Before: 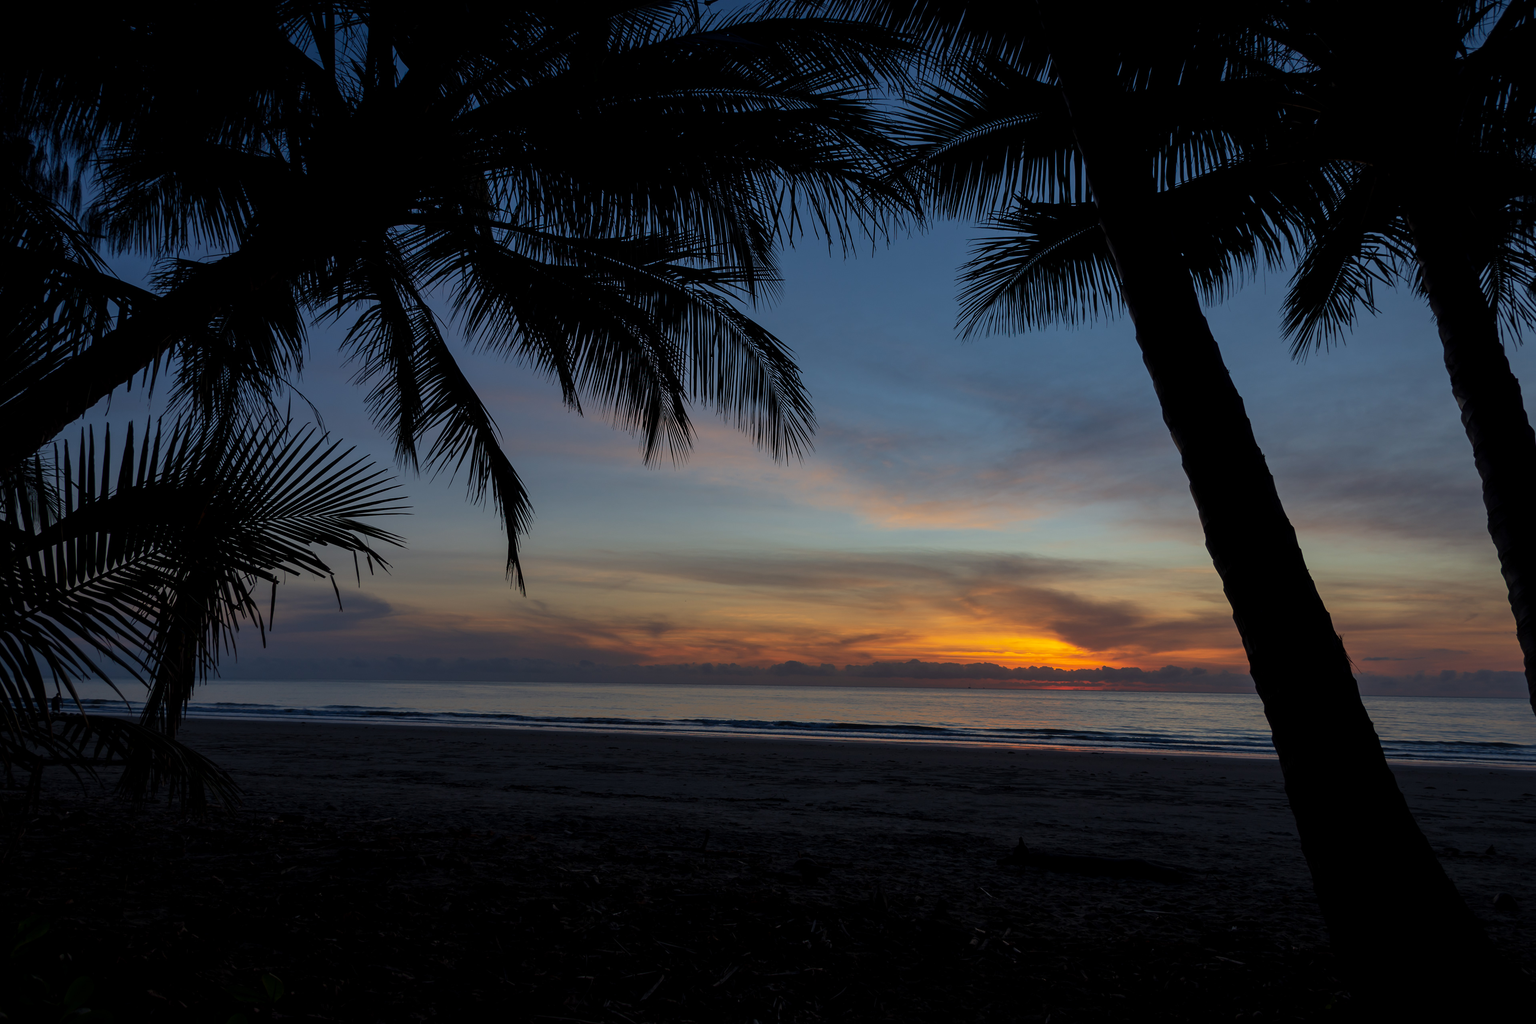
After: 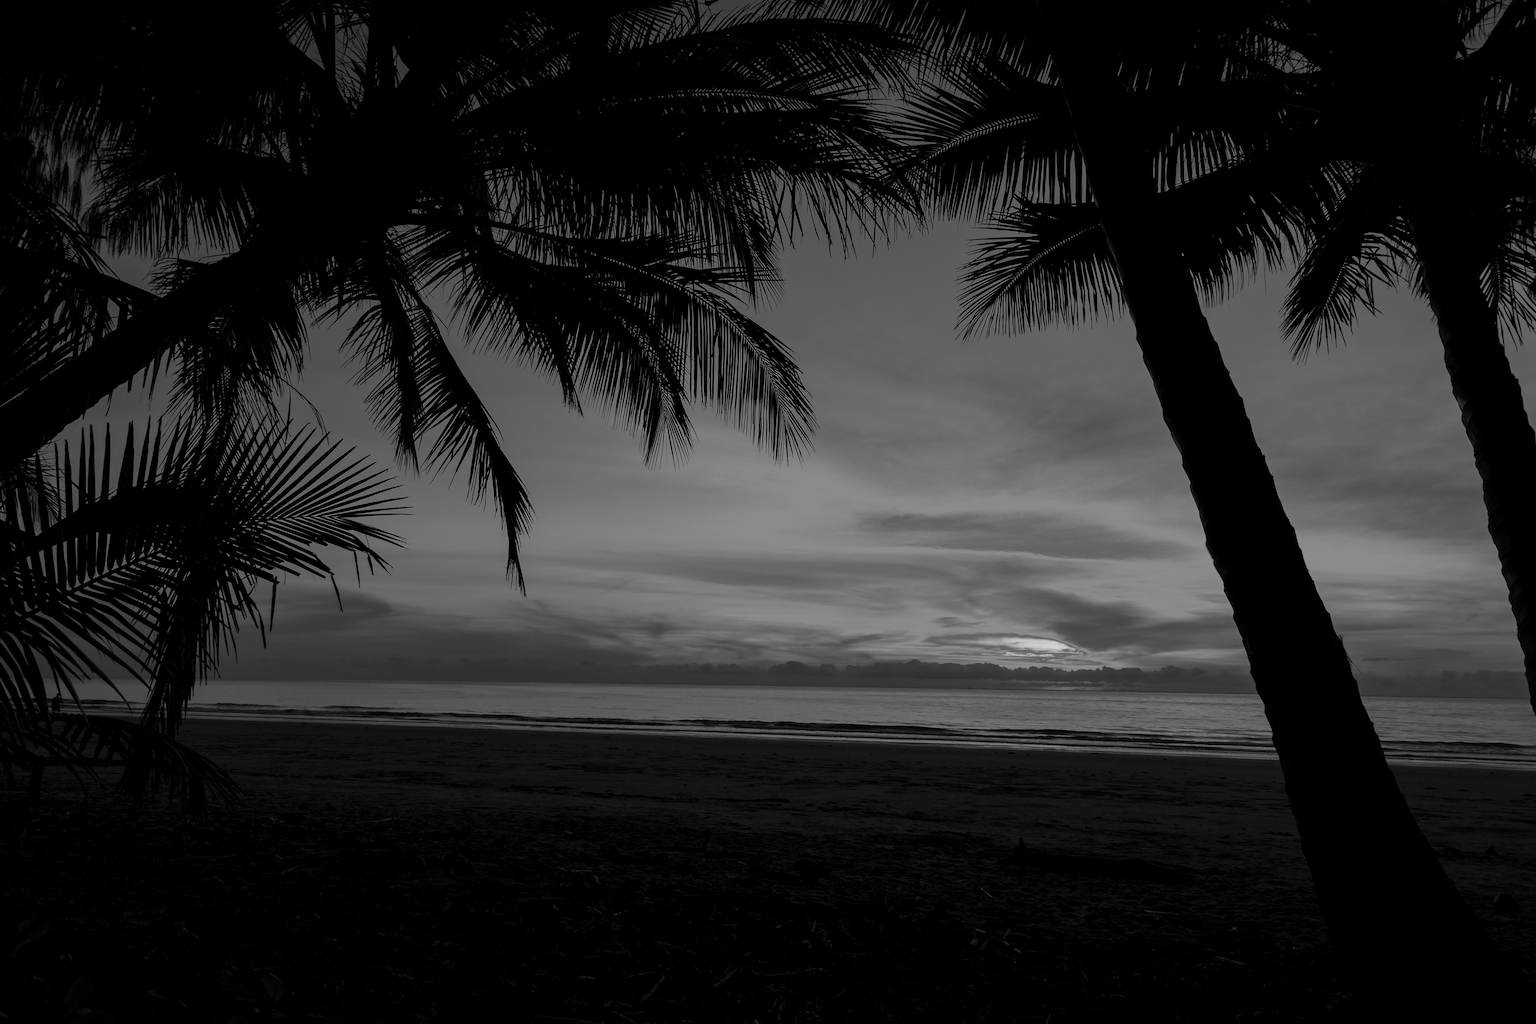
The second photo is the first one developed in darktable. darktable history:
contrast brightness saturation: saturation -1
fill light: exposure -0.73 EV, center 0.69, width 2.2
